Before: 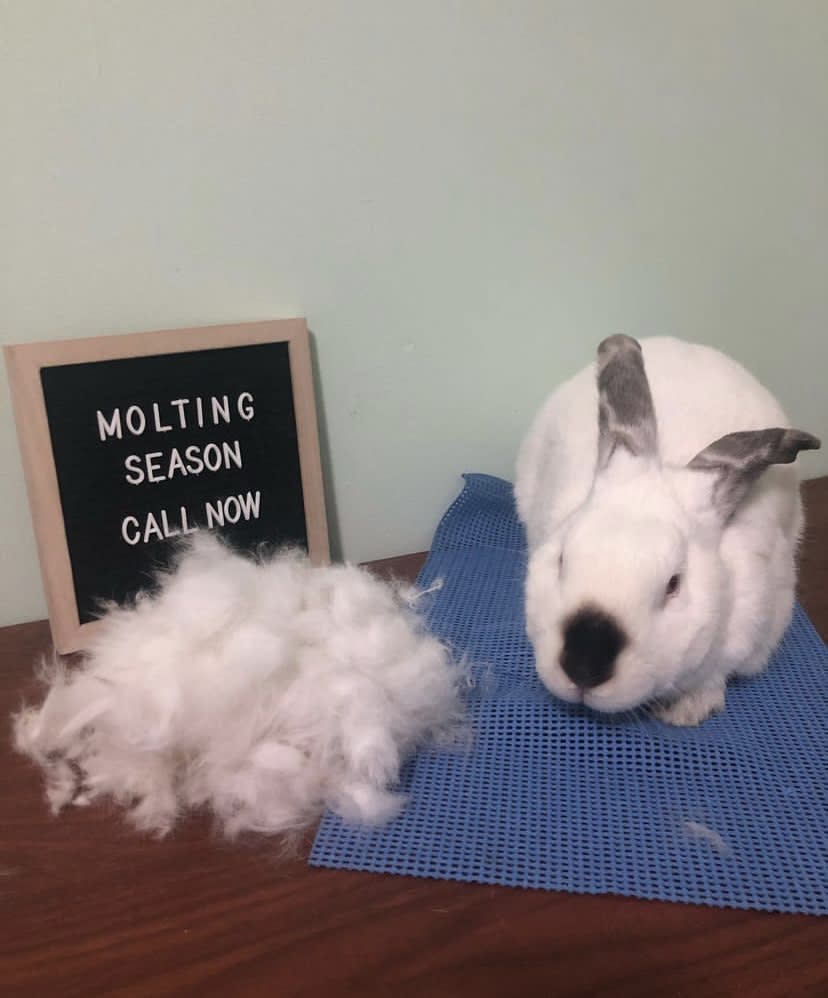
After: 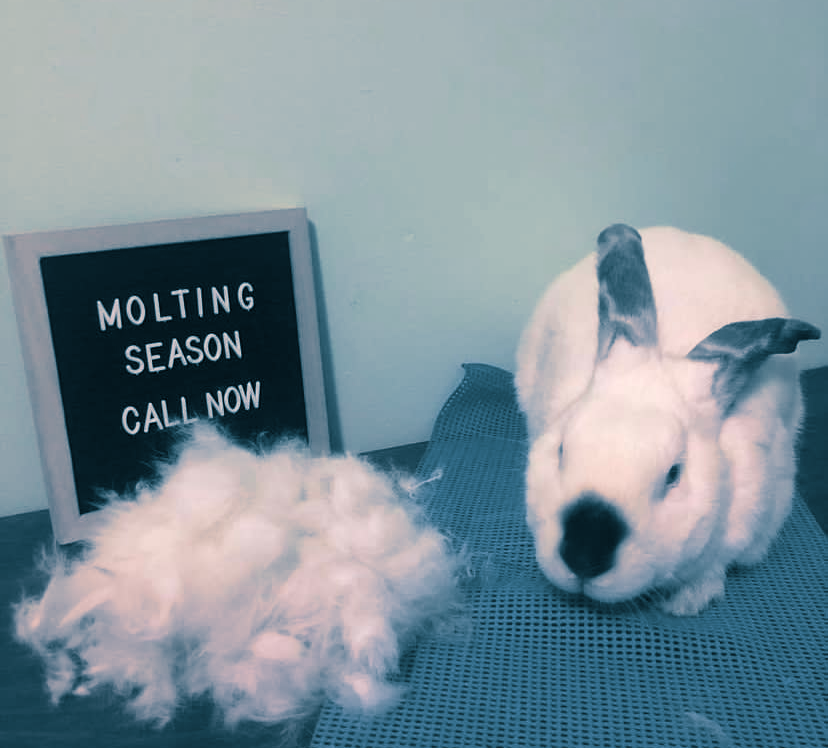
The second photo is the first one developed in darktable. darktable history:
crop: top 11.038%, bottom 13.962%
split-toning: shadows › hue 212.4°, balance -70
